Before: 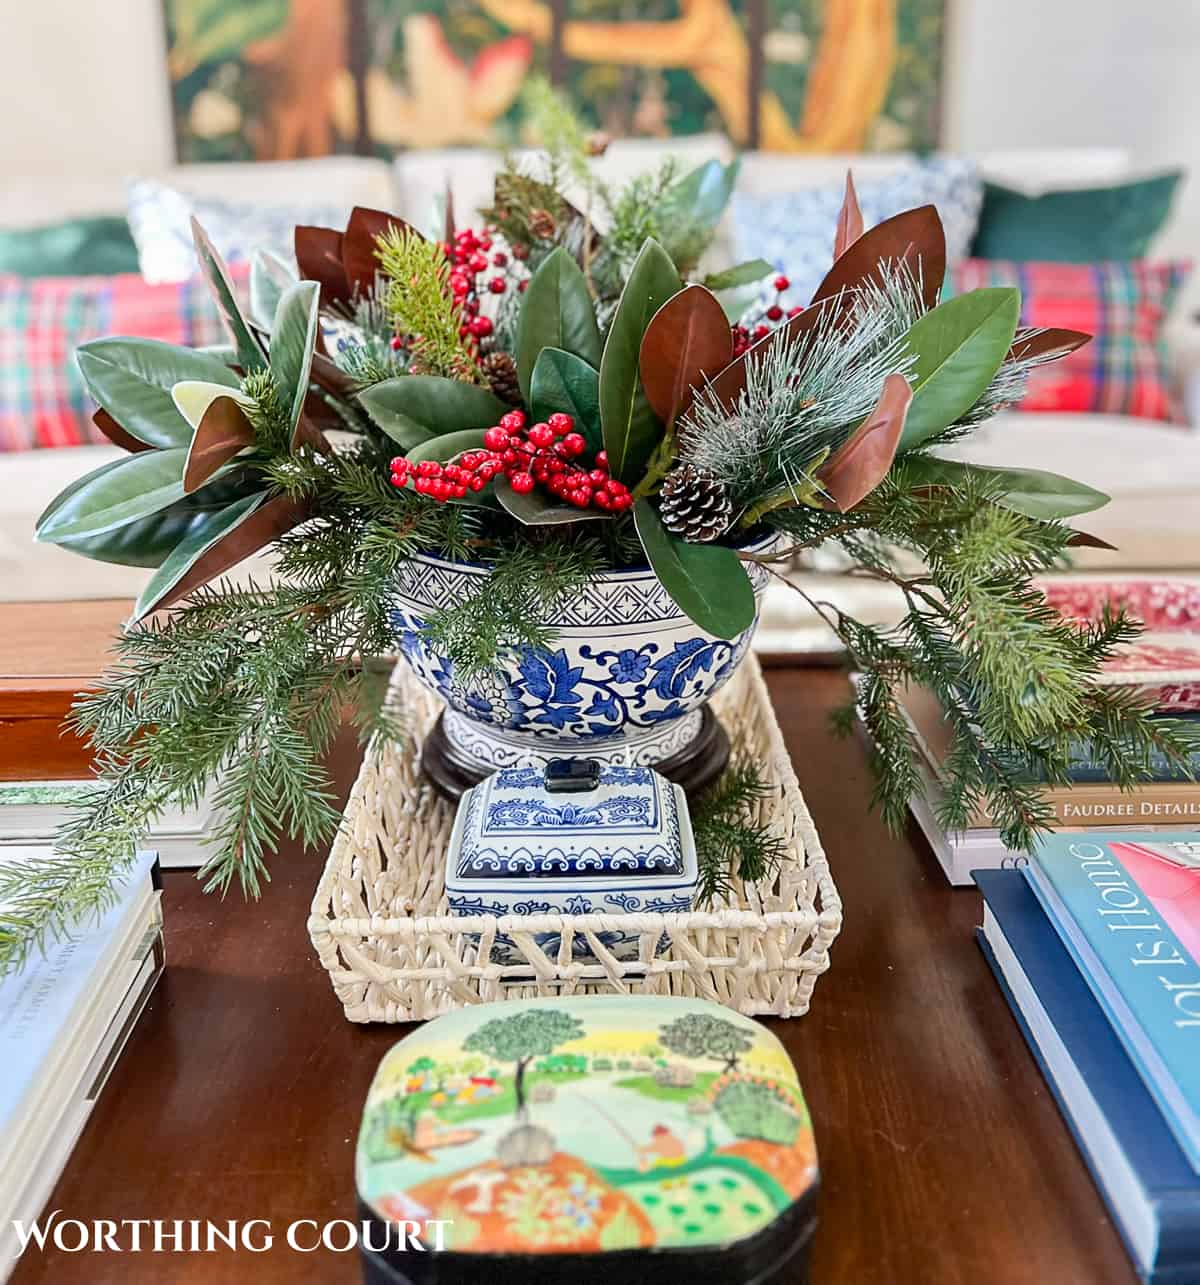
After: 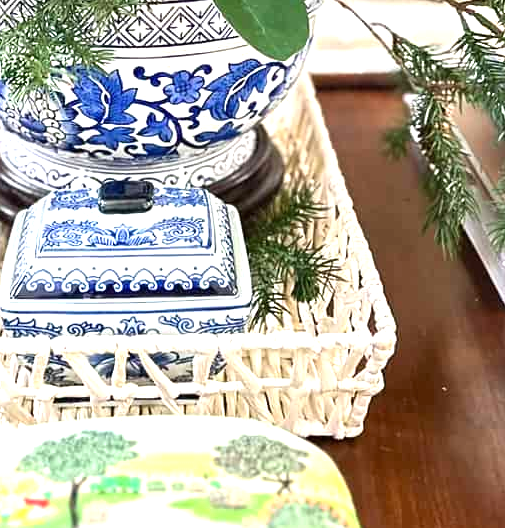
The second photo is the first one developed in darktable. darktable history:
exposure: black level correction 0, exposure 1 EV, compensate highlight preservation false
crop: left 37.25%, top 45.098%, right 20.645%, bottom 13.792%
